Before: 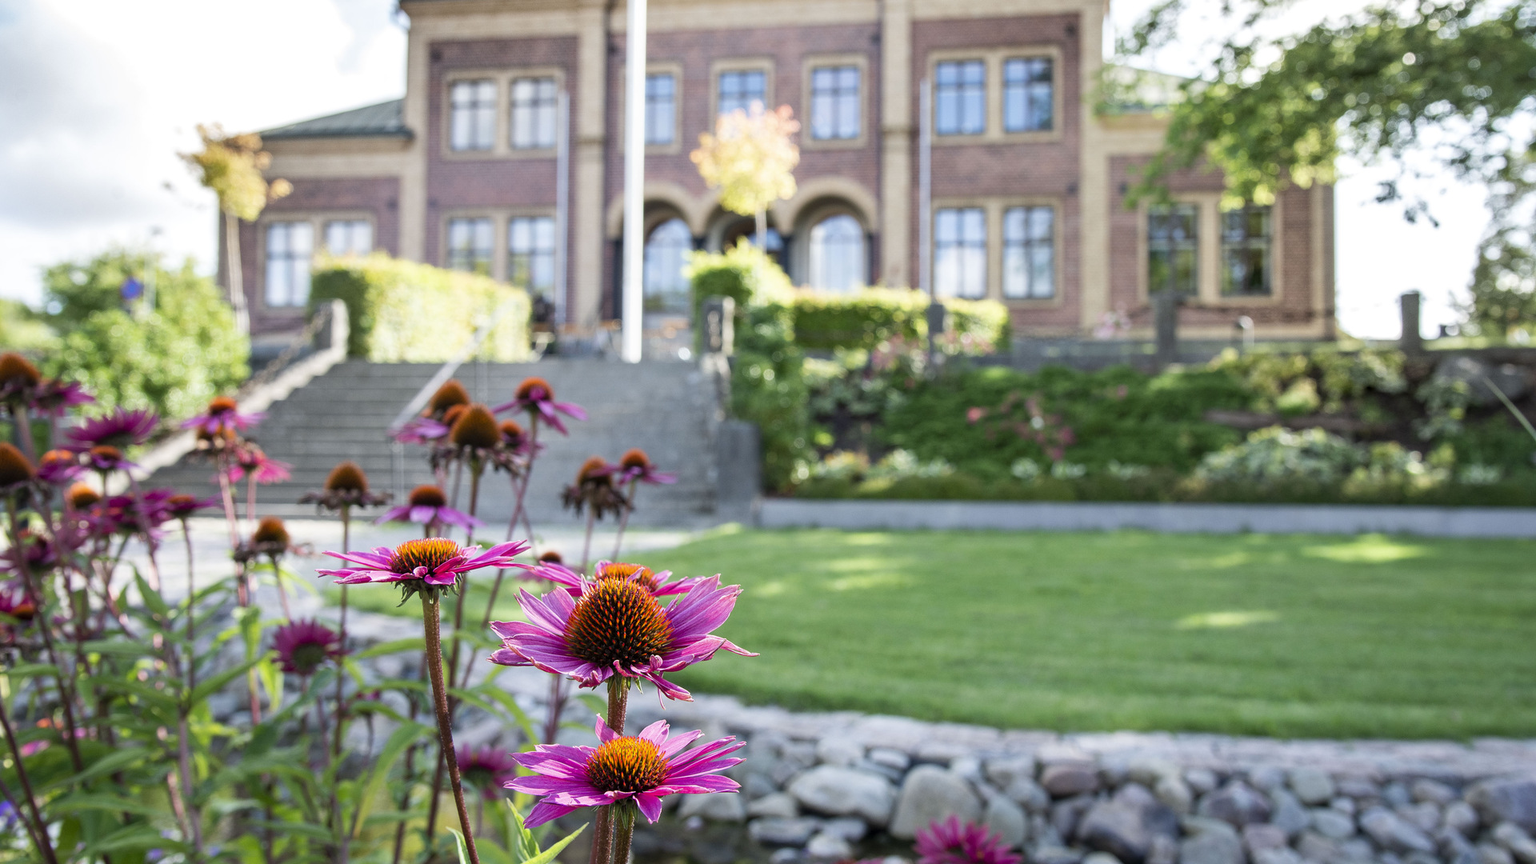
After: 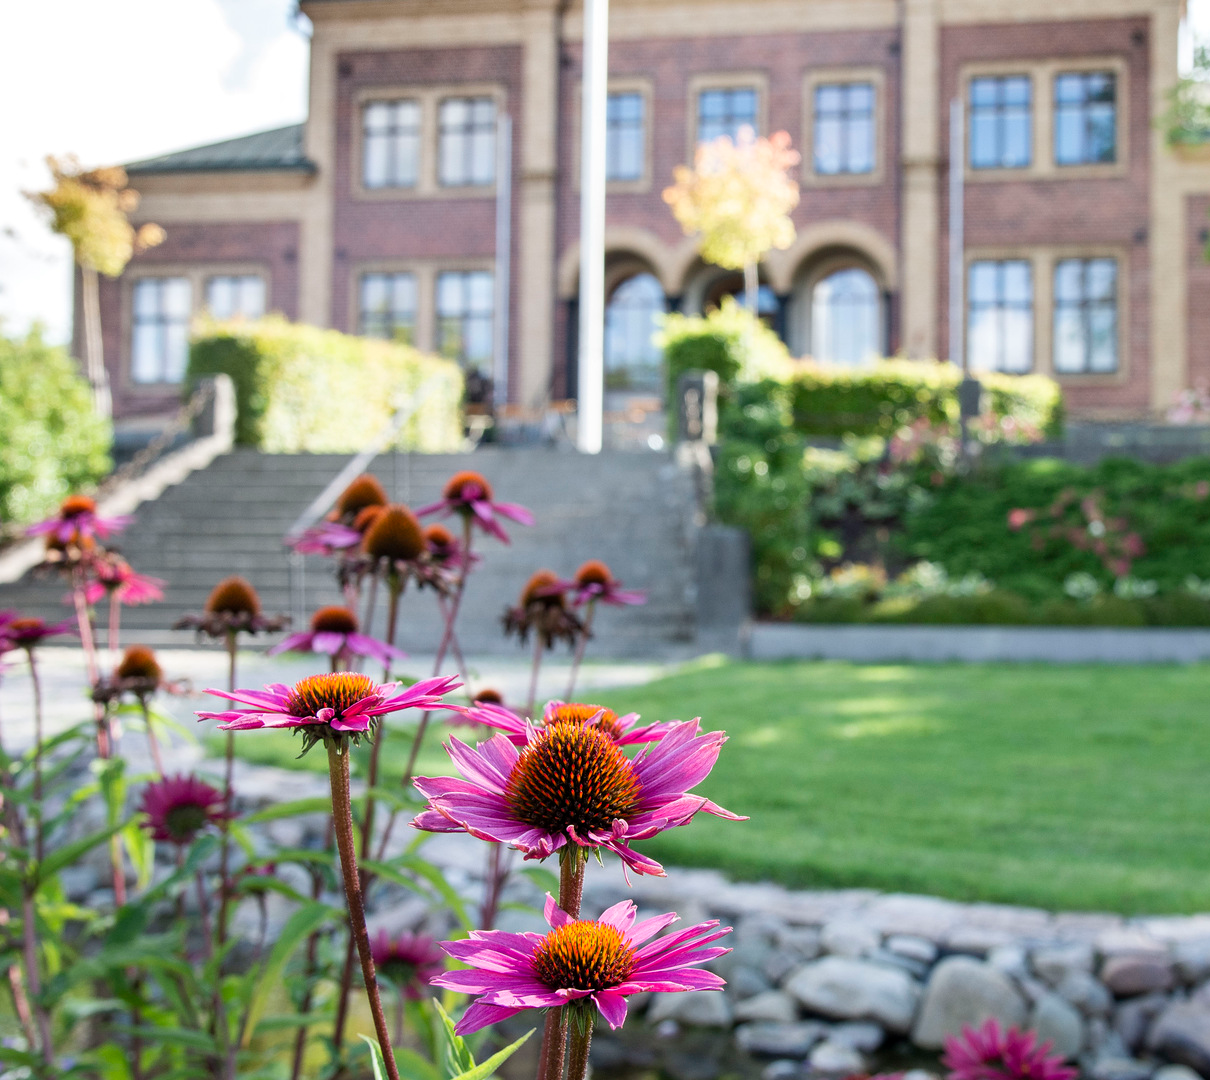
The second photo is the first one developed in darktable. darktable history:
crop: left 10.428%, right 26.52%
